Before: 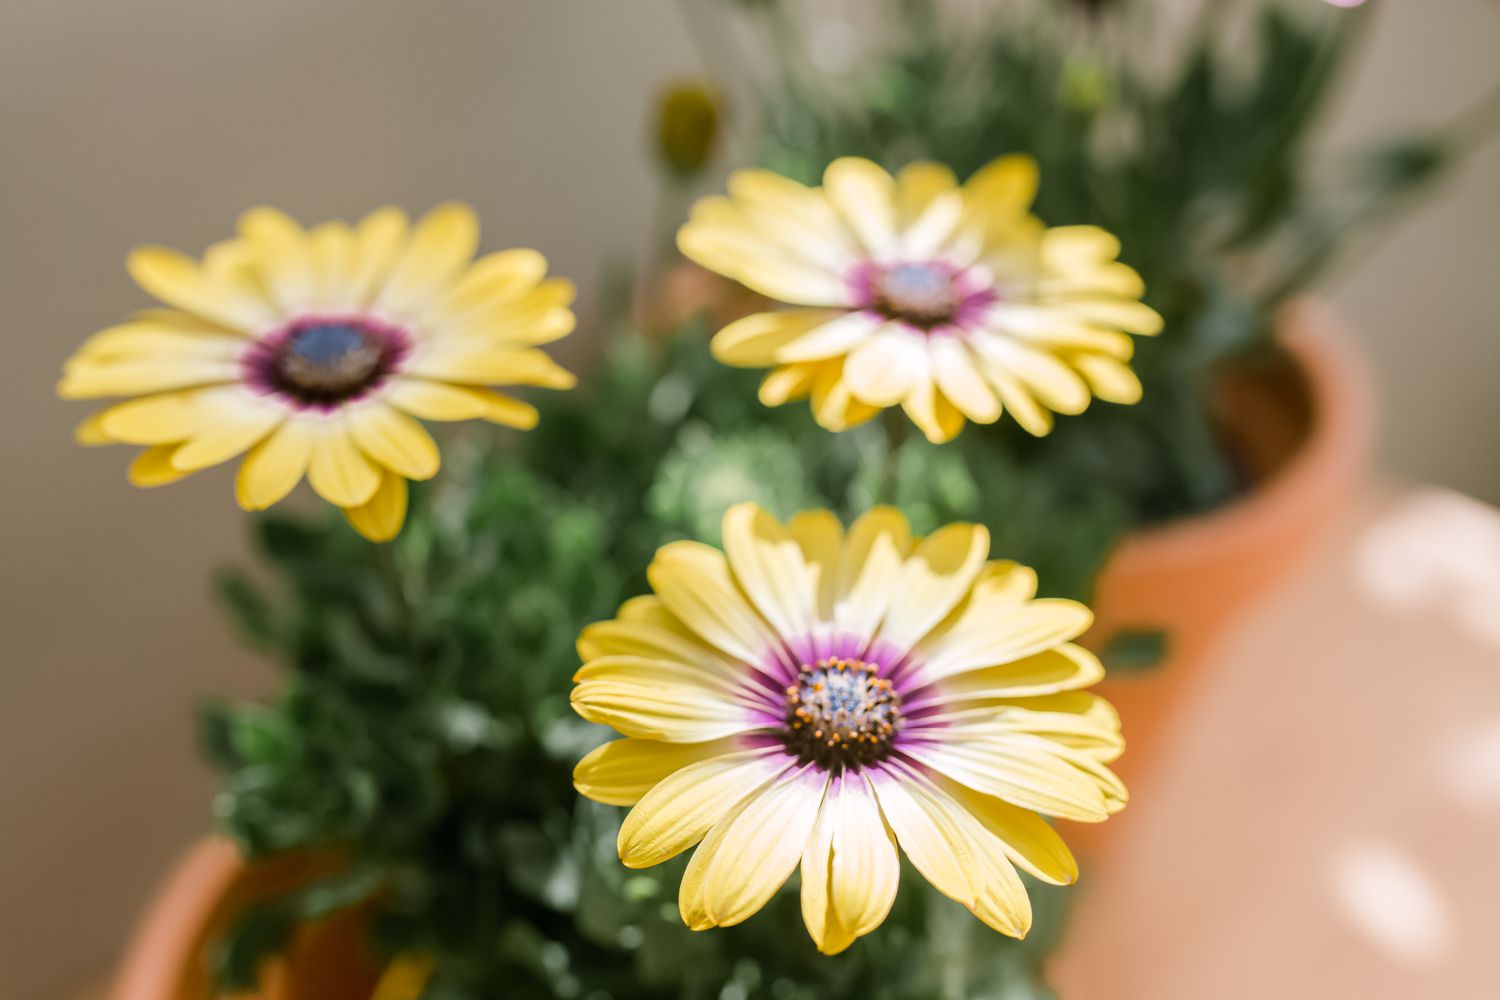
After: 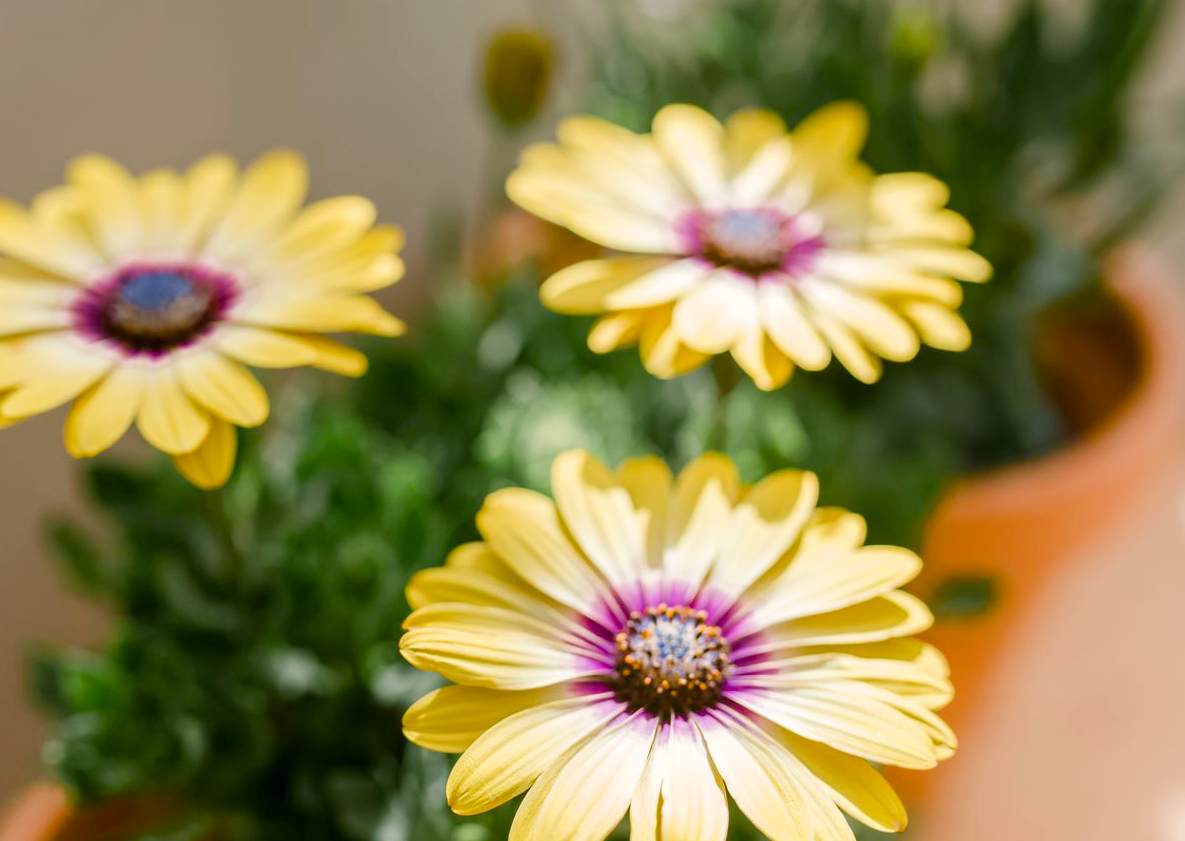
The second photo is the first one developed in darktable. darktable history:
crop: left 11.428%, top 5.302%, right 9.553%, bottom 10.548%
color correction: highlights b* 2.92
color balance rgb: shadows lift › chroma 3.322%, shadows lift › hue 280.51°, perceptual saturation grading › global saturation 20%, perceptual saturation grading › highlights -25.496%, perceptual saturation grading › shadows 49.741%, global vibrance 2.159%
